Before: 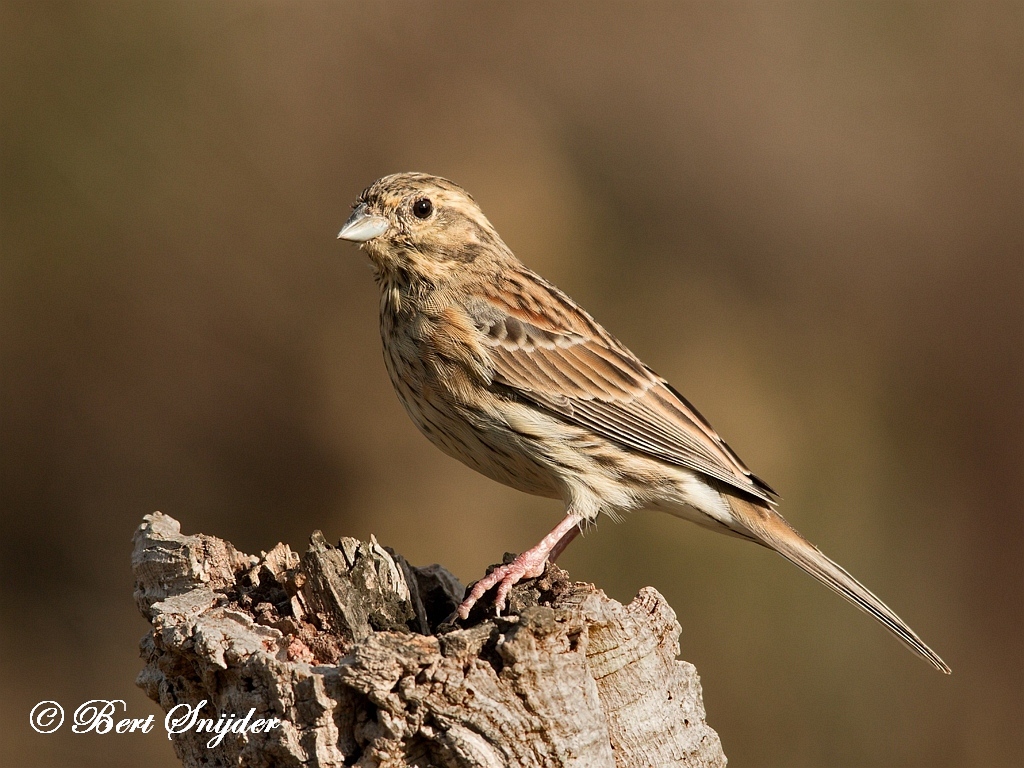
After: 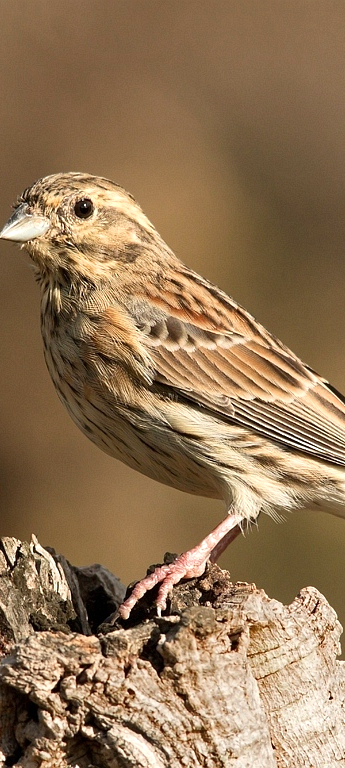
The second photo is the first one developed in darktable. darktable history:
crop: left 33.146%, right 33.159%
exposure: exposure 0.299 EV, compensate exposure bias true, compensate highlight preservation false
